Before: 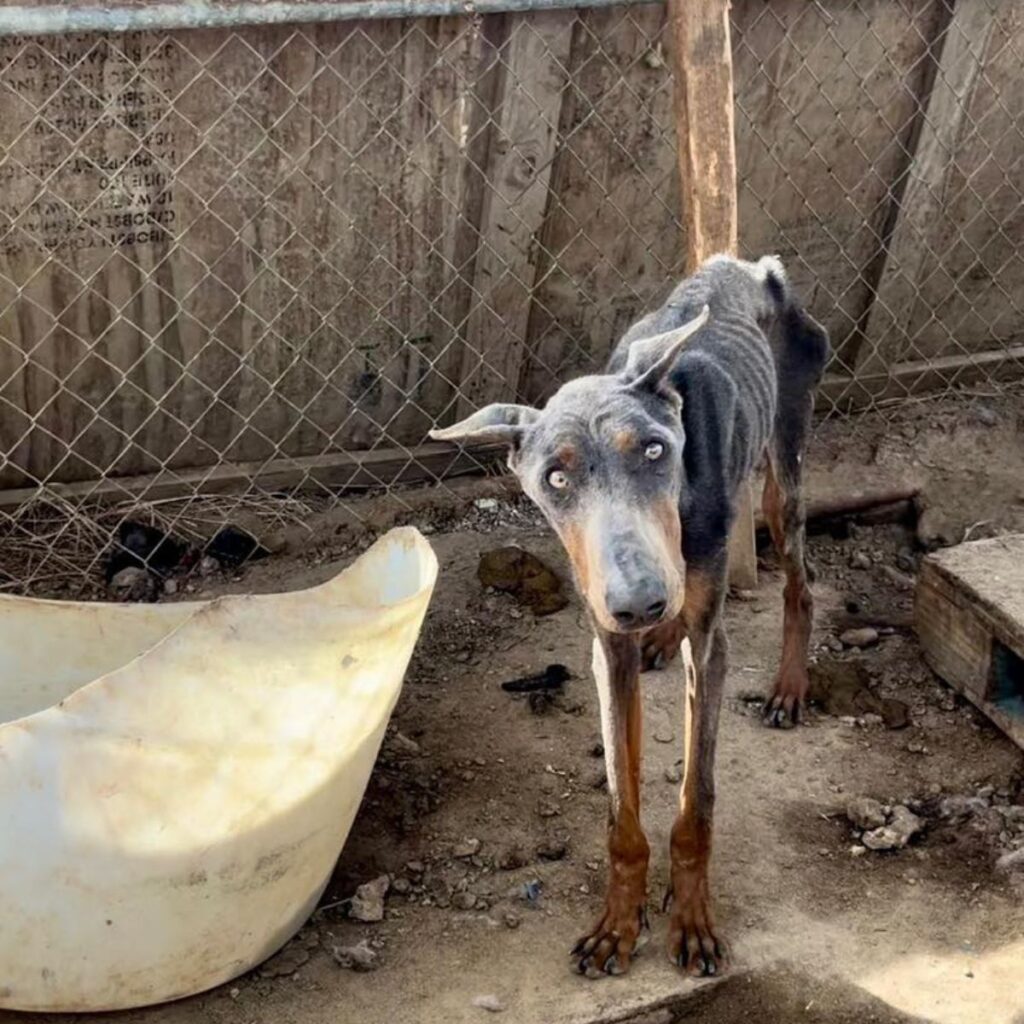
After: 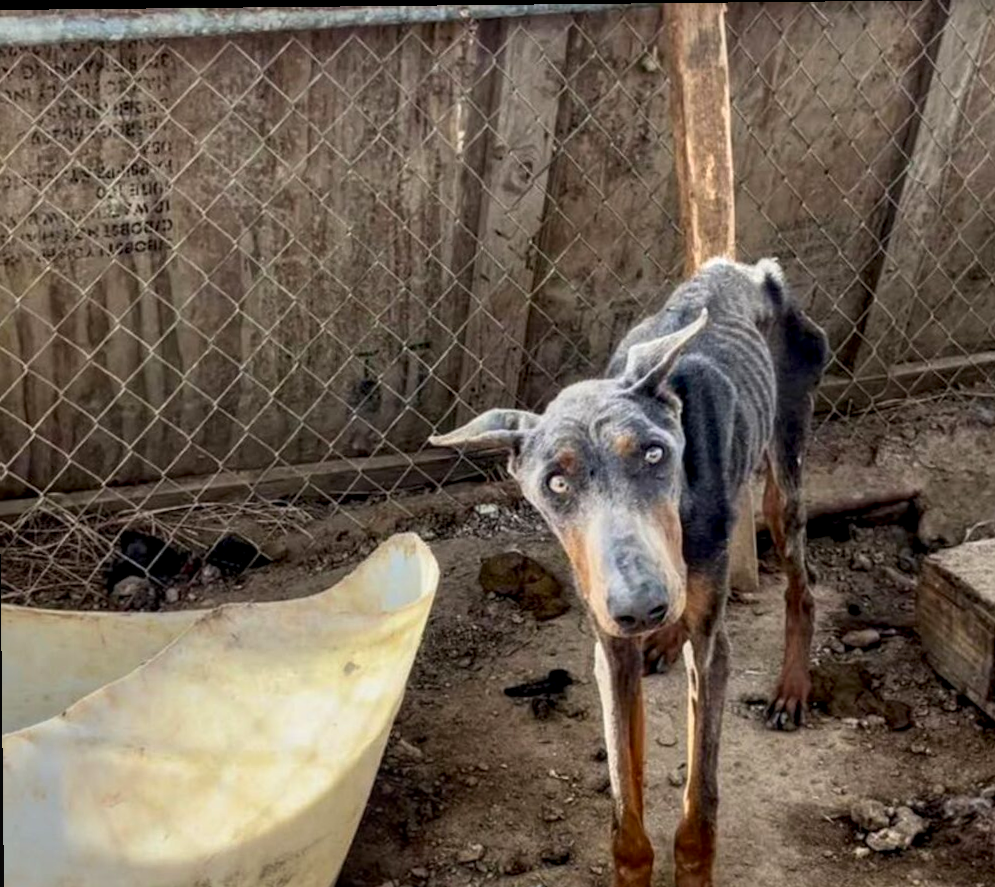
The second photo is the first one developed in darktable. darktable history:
local contrast: detail 130%
exposure: exposure -0.156 EV, compensate exposure bias true, compensate highlight preservation false
contrast brightness saturation: contrast 0.037, saturation 0.161
crop and rotate: angle 0.591°, left 0.445%, right 3.357%, bottom 14.168%
